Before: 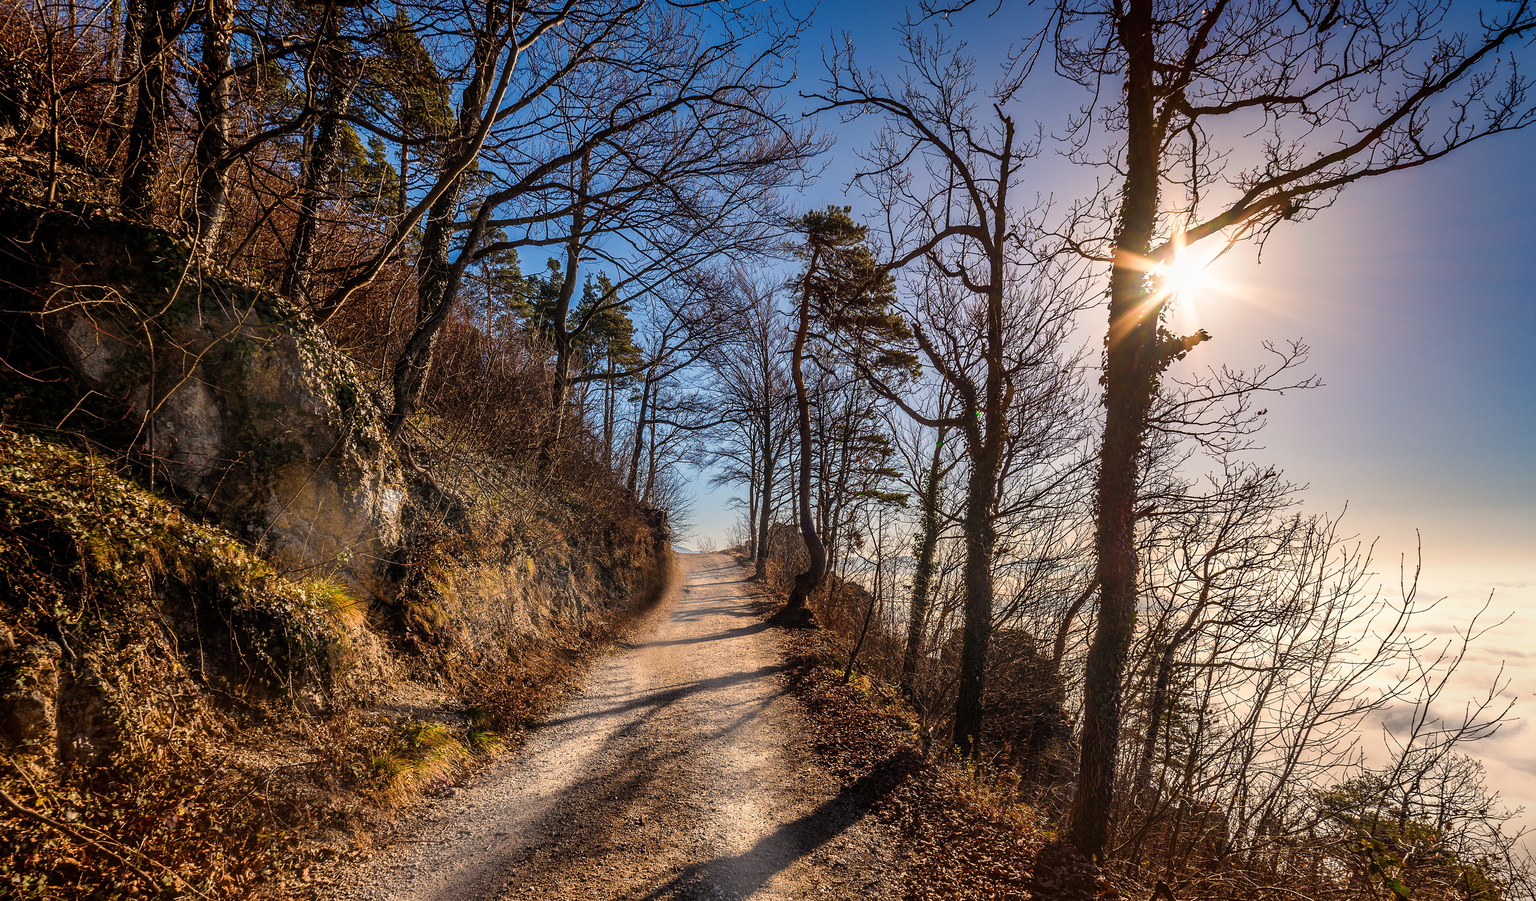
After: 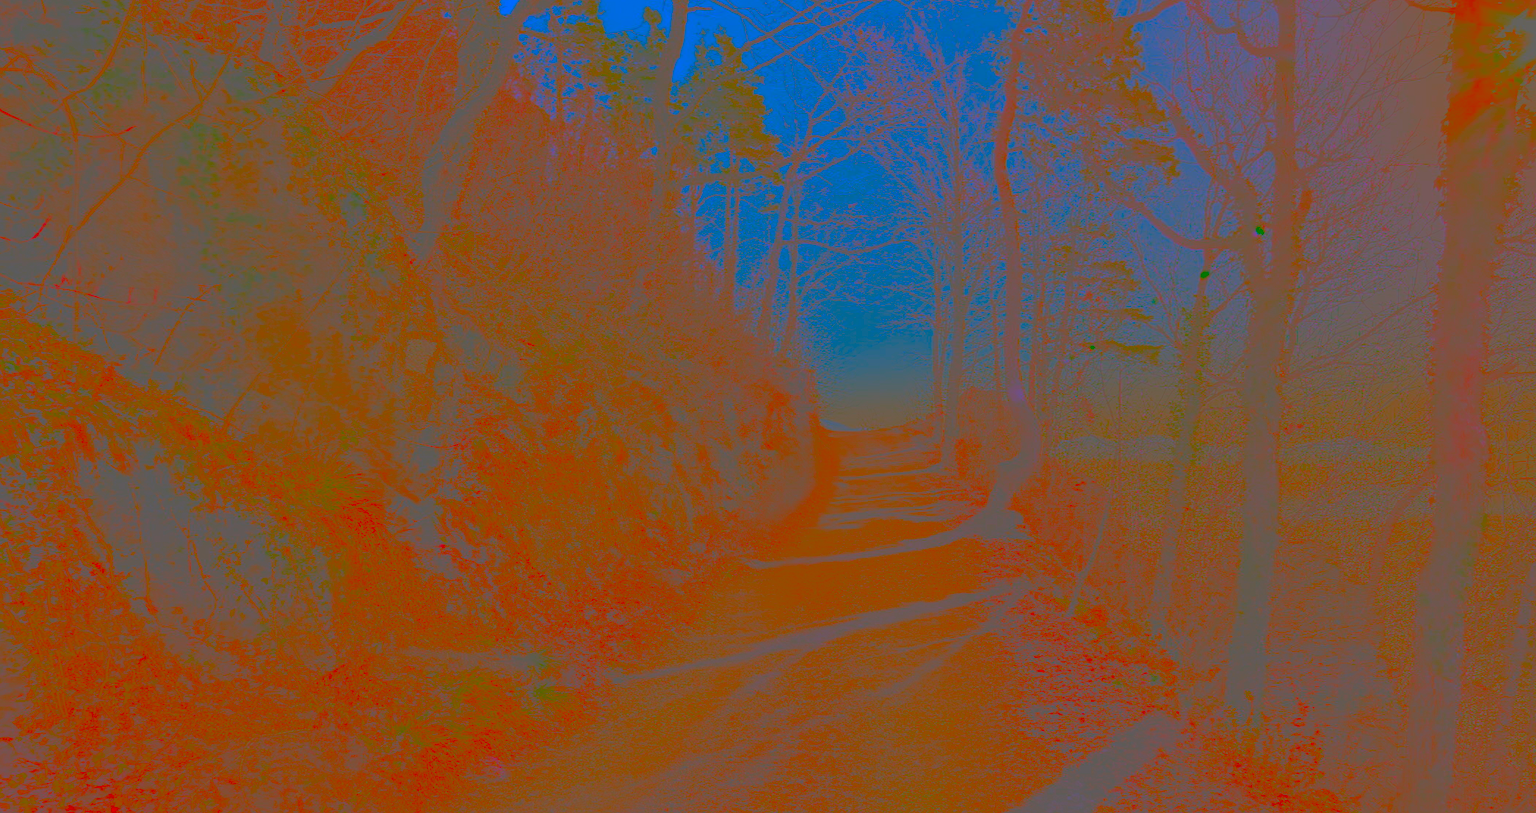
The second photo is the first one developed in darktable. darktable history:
sharpen: on, module defaults
exposure: black level correction 0.001, exposure 0.967 EV, compensate highlight preservation false
crop: left 6.469%, top 28.117%, right 23.774%, bottom 8.902%
contrast brightness saturation: contrast -0.978, brightness -0.163, saturation 0.758
